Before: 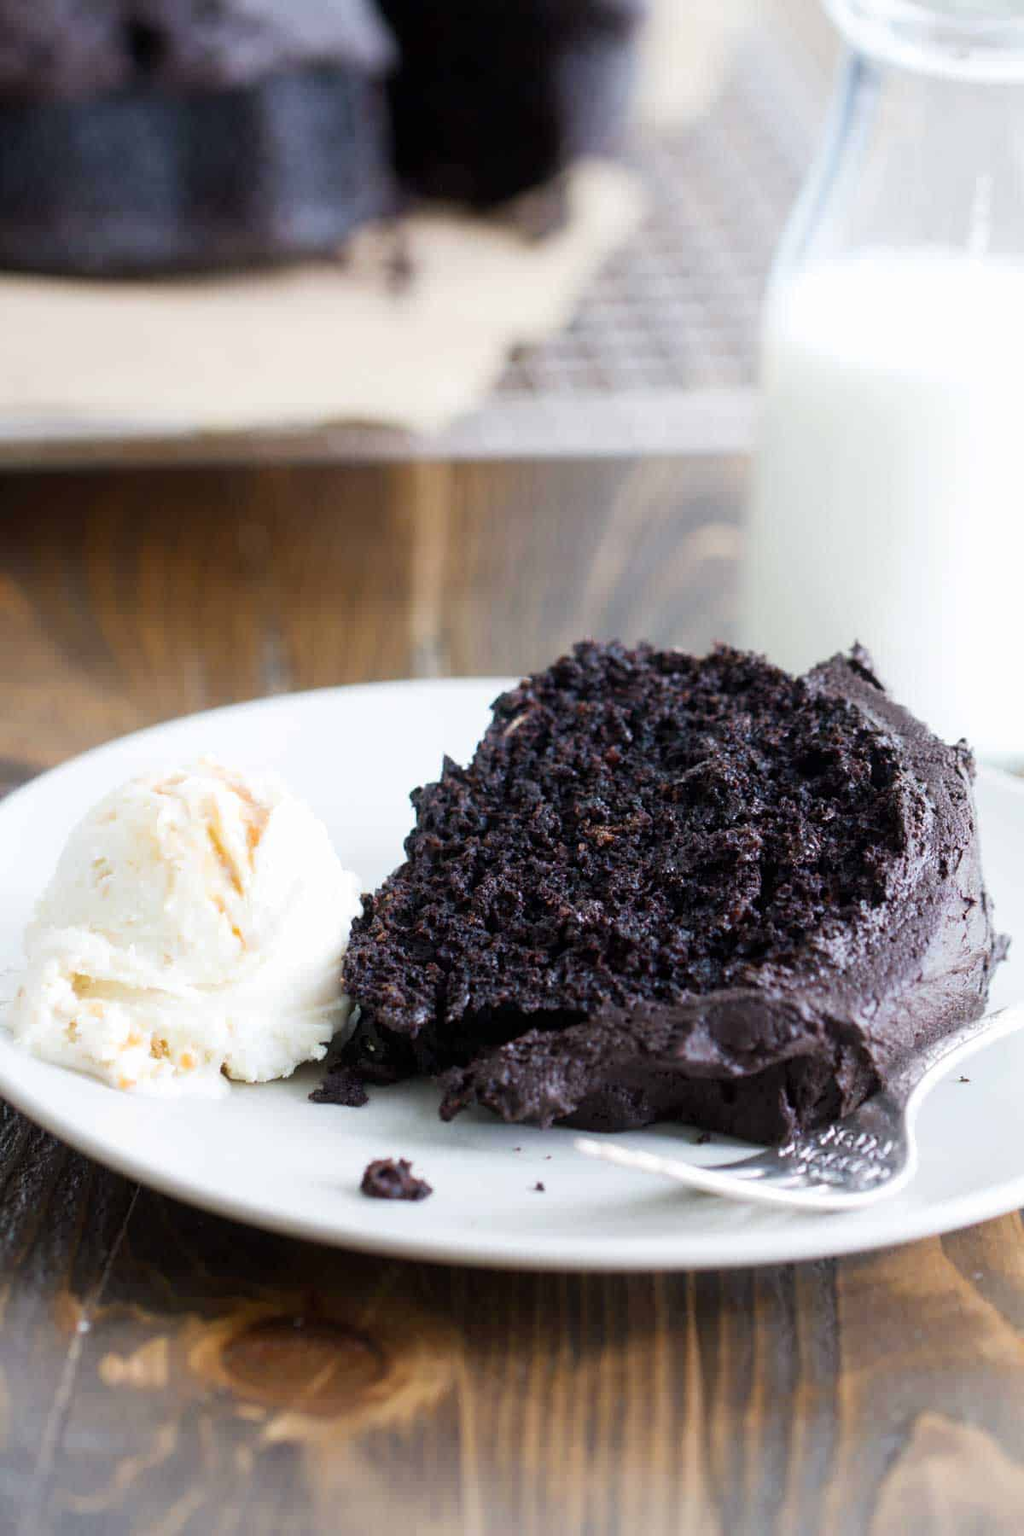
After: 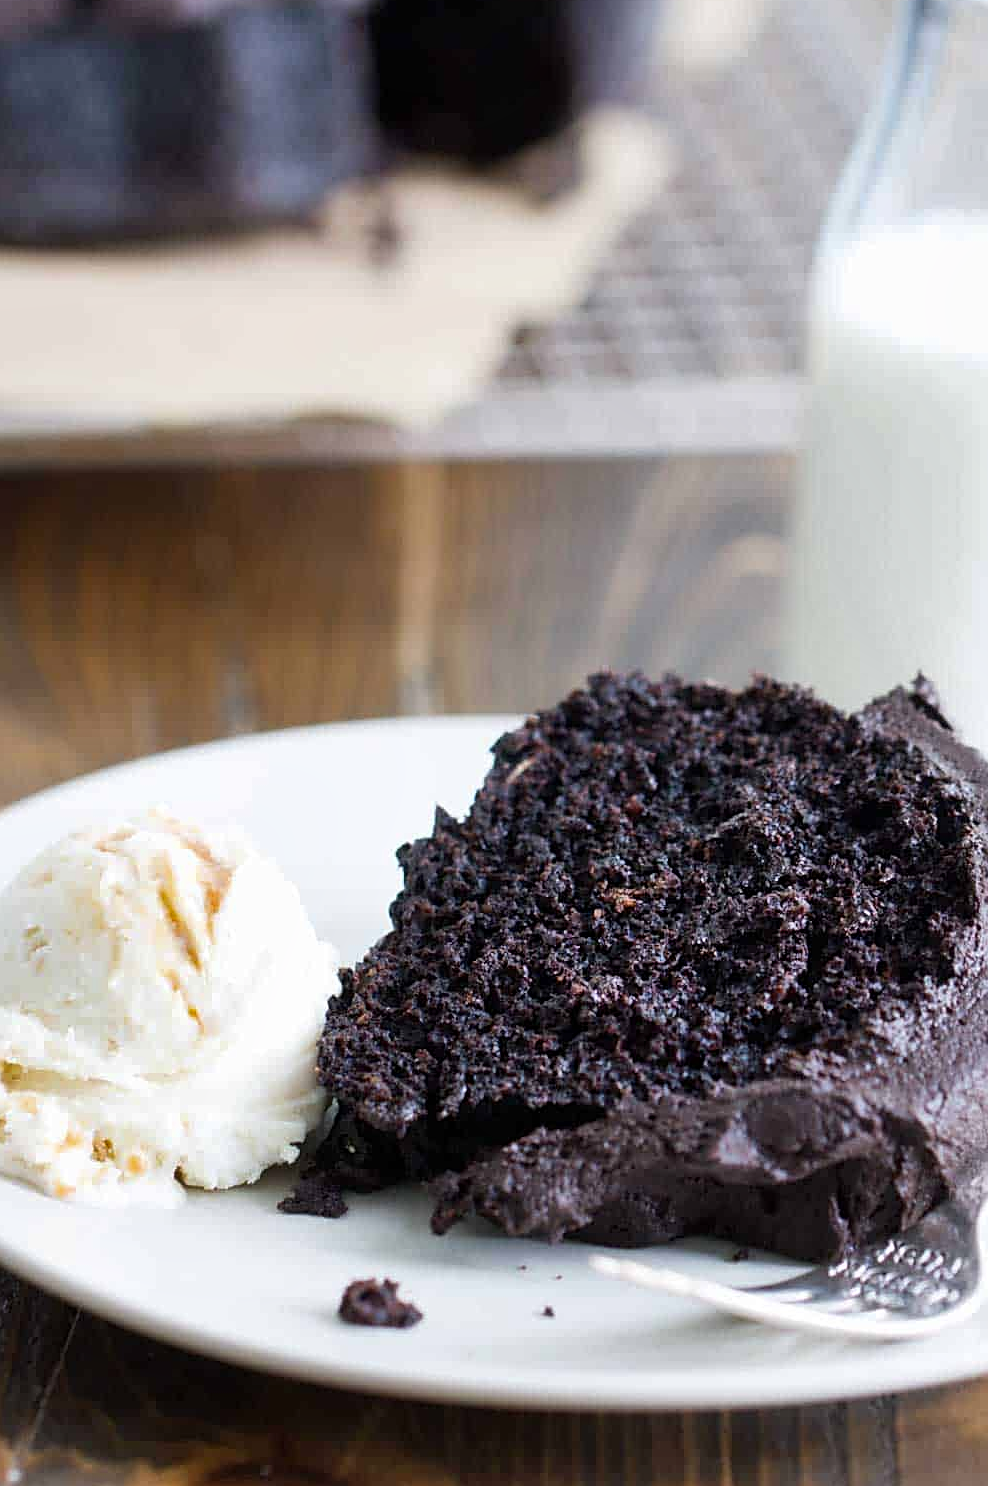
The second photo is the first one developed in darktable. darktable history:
crop and rotate: left 7.041%, top 4.421%, right 10.578%, bottom 12.981%
sharpen: on, module defaults
shadows and highlights: soften with gaussian
